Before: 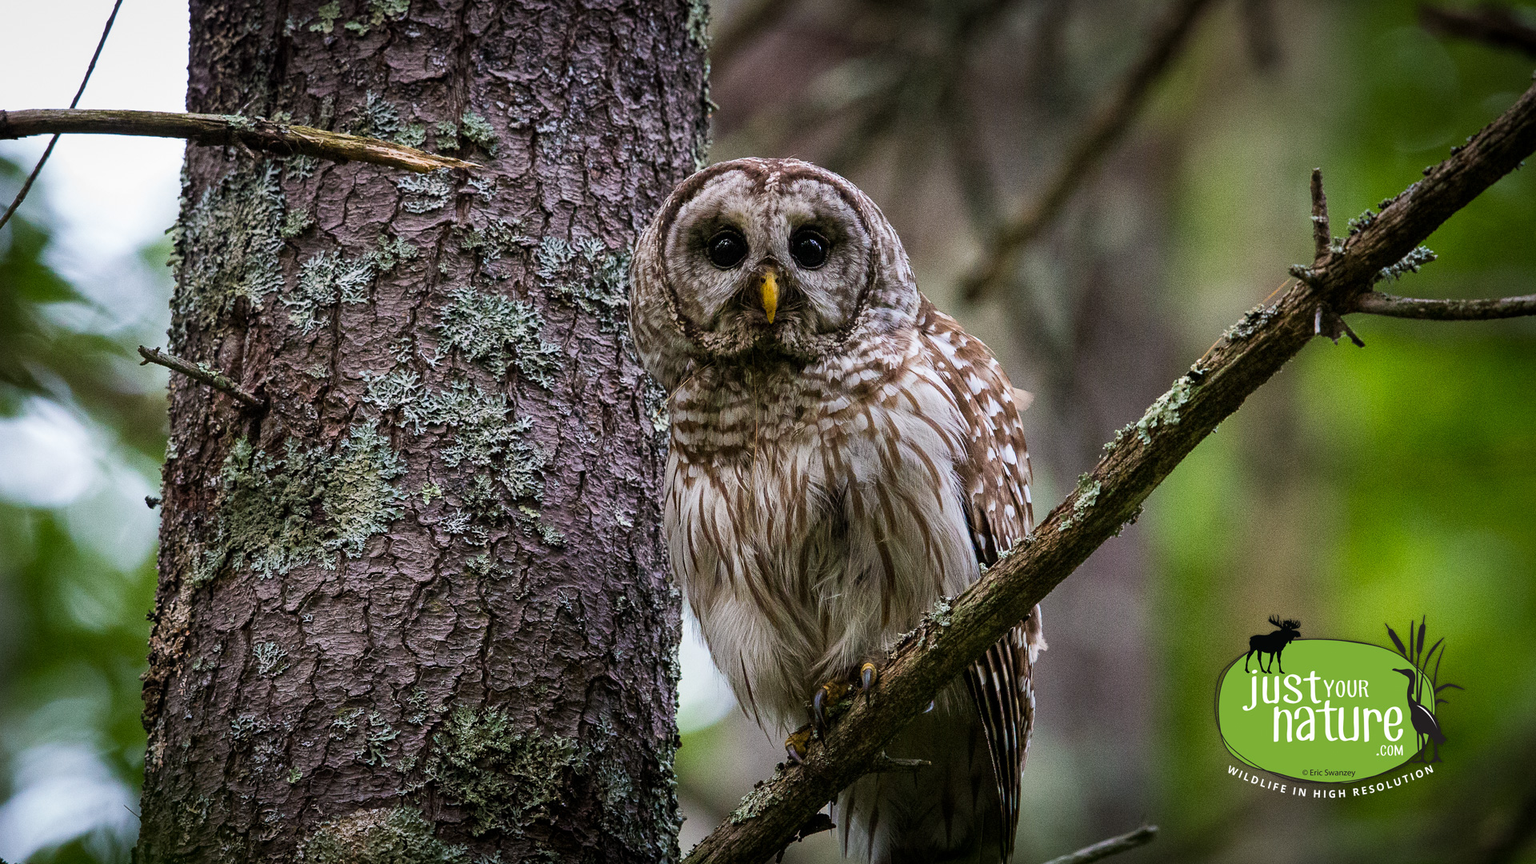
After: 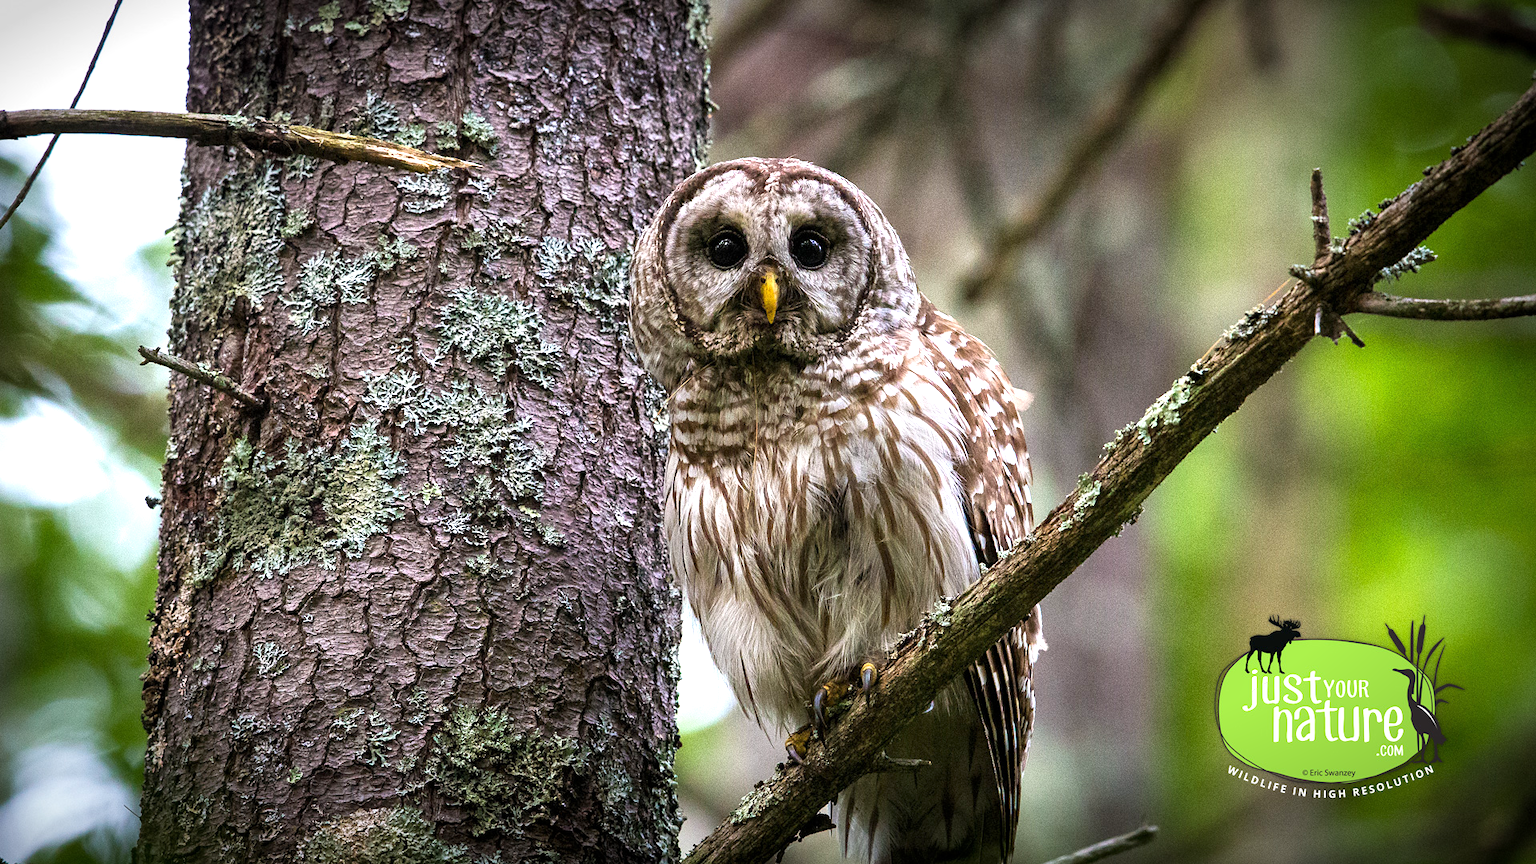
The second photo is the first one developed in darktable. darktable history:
tone equalizer: -8 EV -0.57 EV, mask exposure compensation -0.495 EV
exposure: exposure 1.001 EV, compensate exposure bias true, compensate highlight preservation false
vignetting: fall-off start 86.77%, brightness -0.601, saturation 0.003, automatic ratio true, unbound false
